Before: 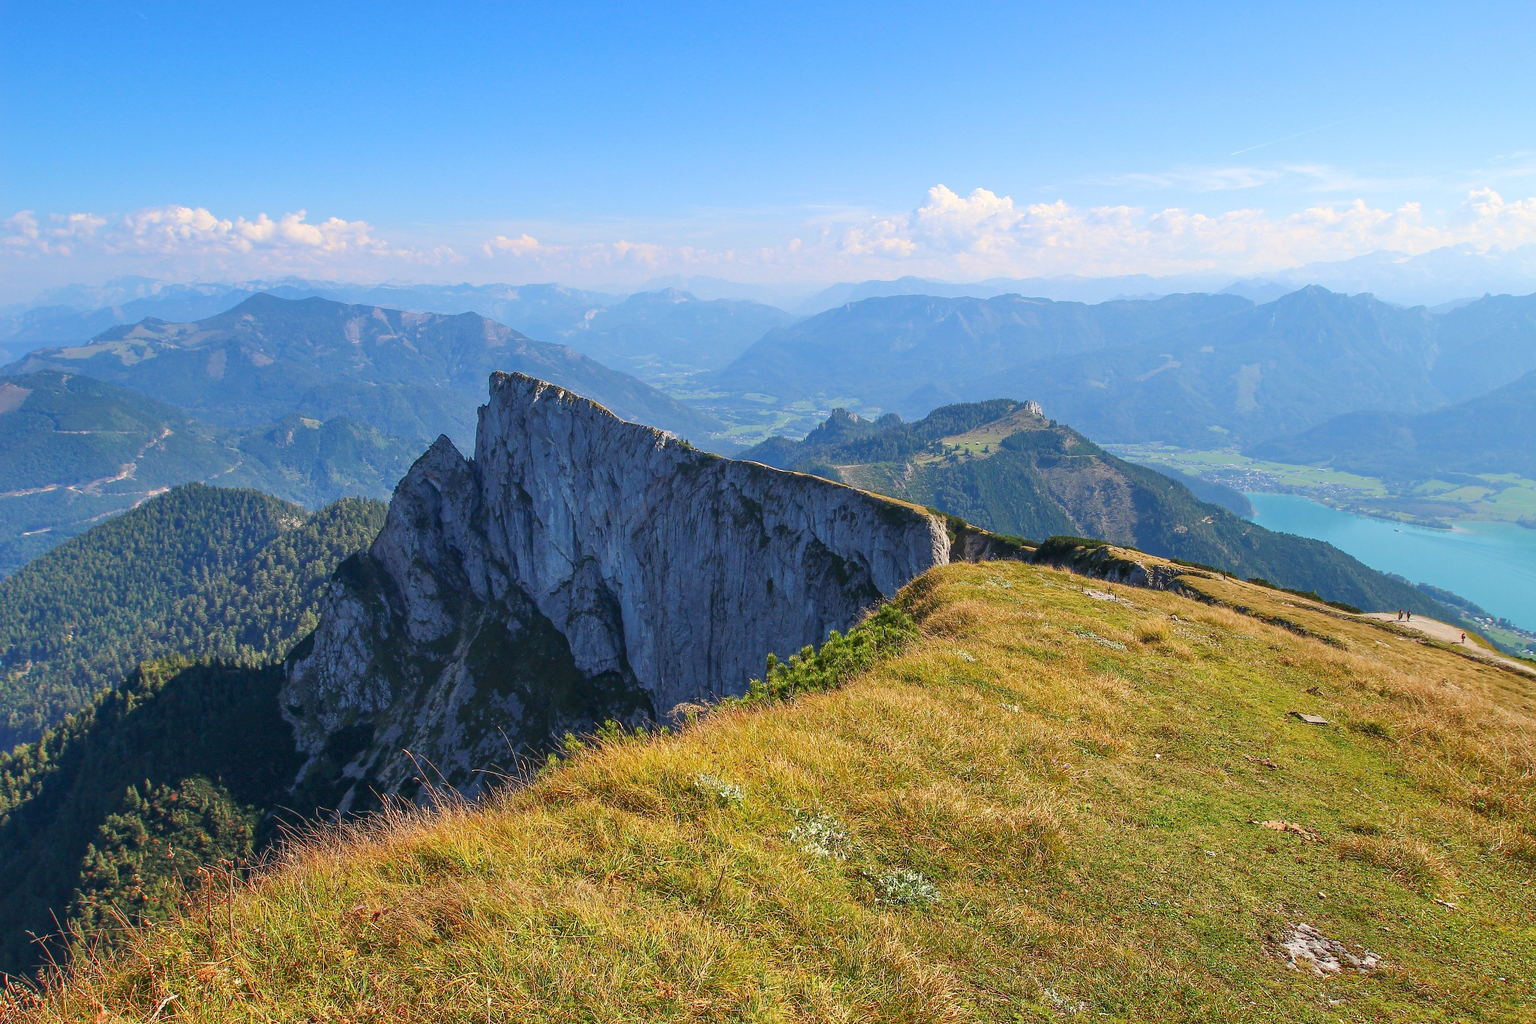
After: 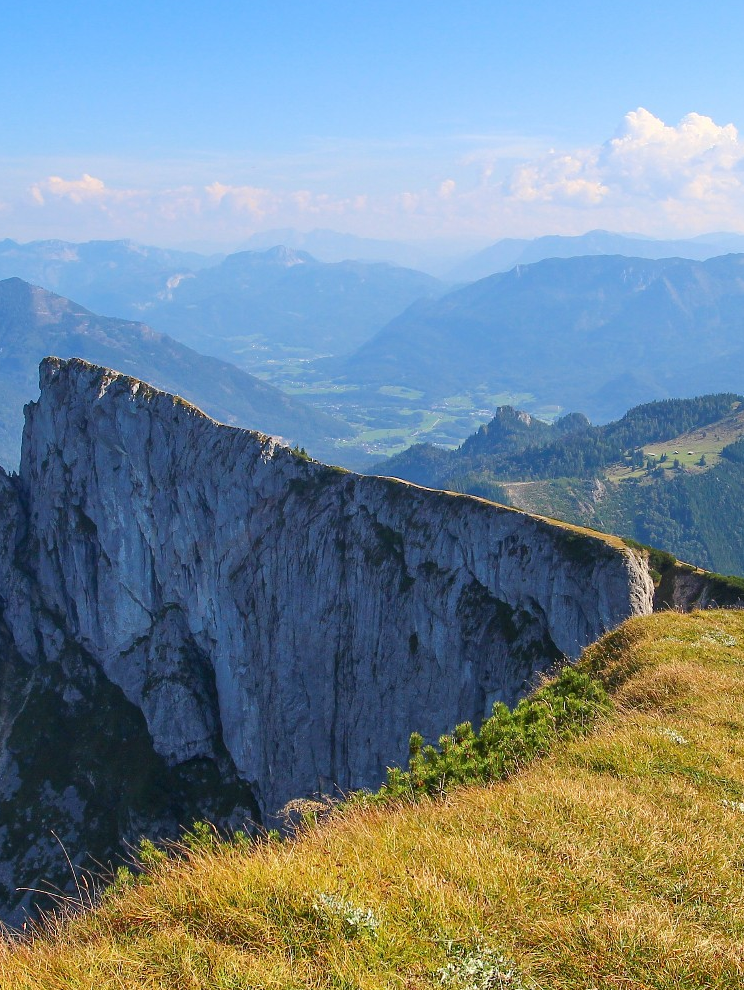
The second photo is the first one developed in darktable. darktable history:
crop and rotate: left 29.945%, top 10.158%, right 33.715%, bottom 17.31%
